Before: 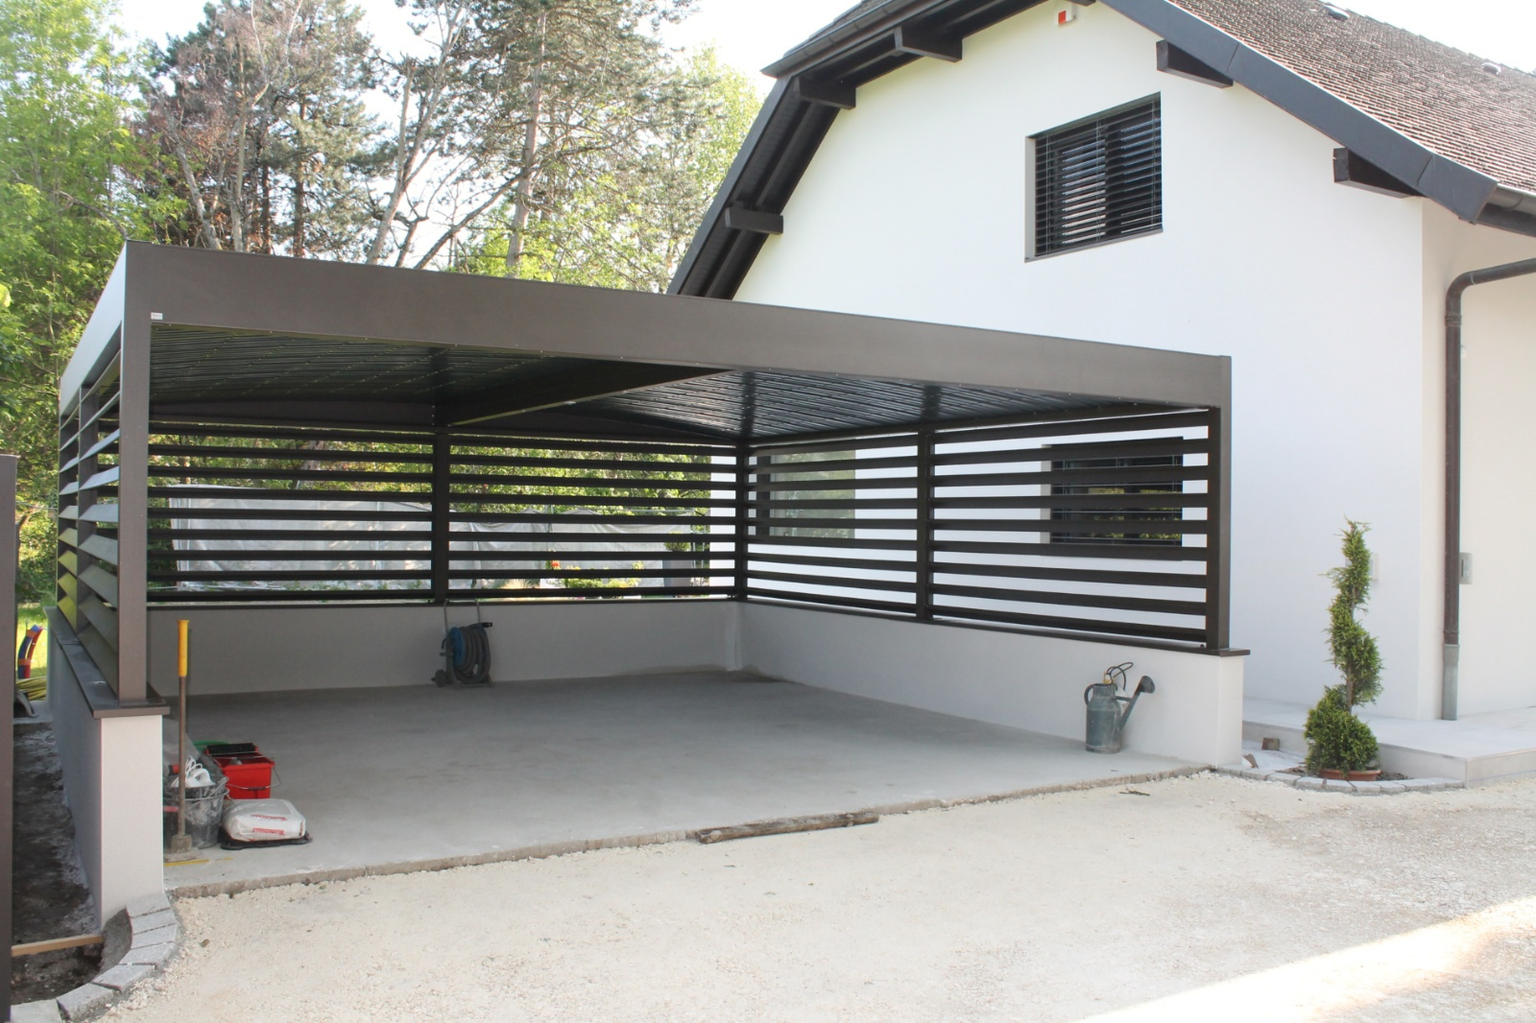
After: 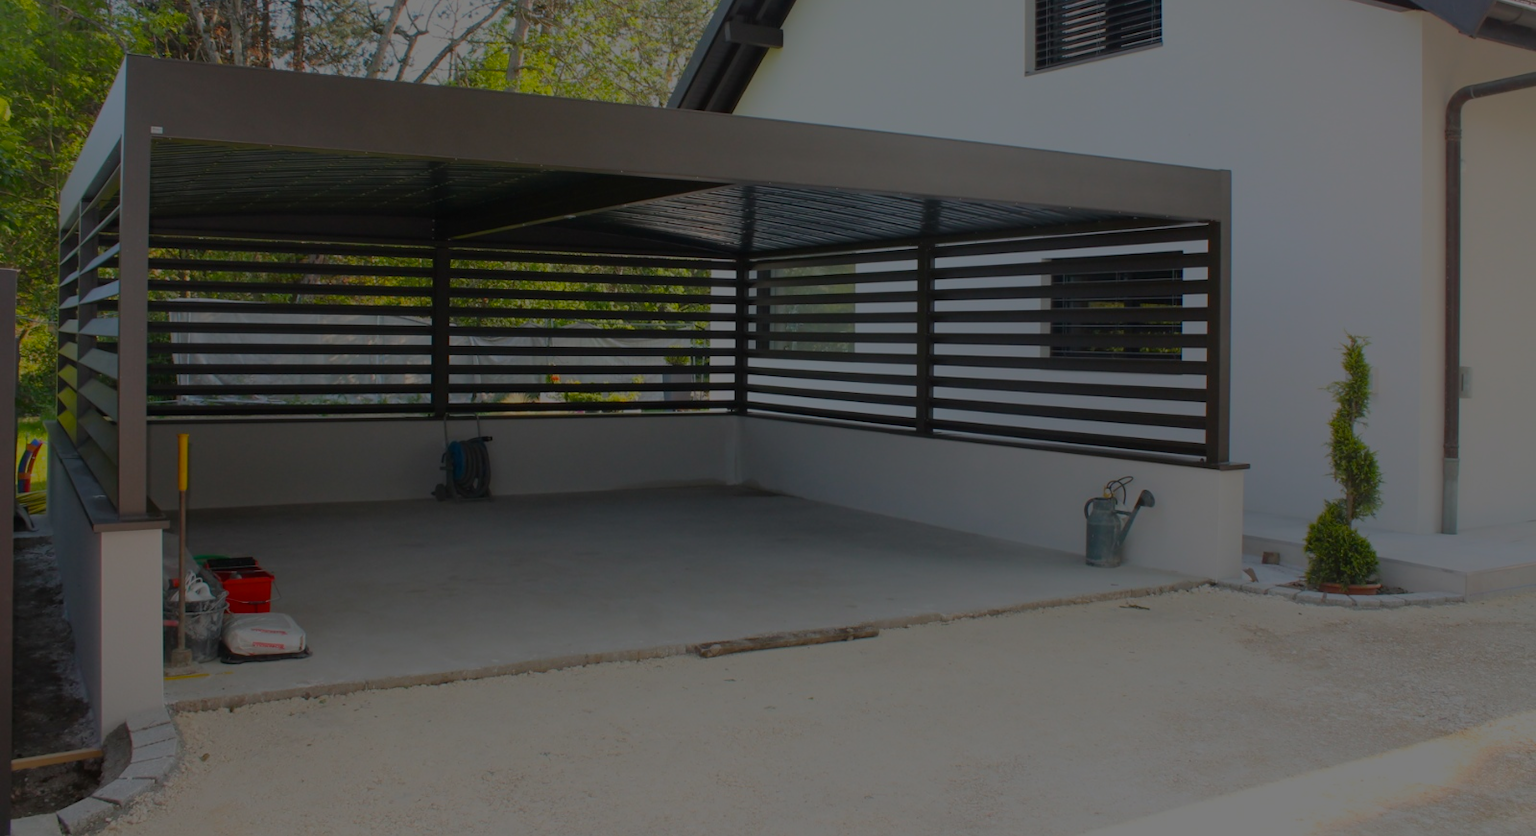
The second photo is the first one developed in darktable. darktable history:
color balance rgb: power › hue 206.47°, linear chroma grading › global chroma 41.982%, perceptual saturation grading › global saturation 16.476%, perceptual brilliance grading › global brilliance -48.058%
crop and rotate: top 18.261%
